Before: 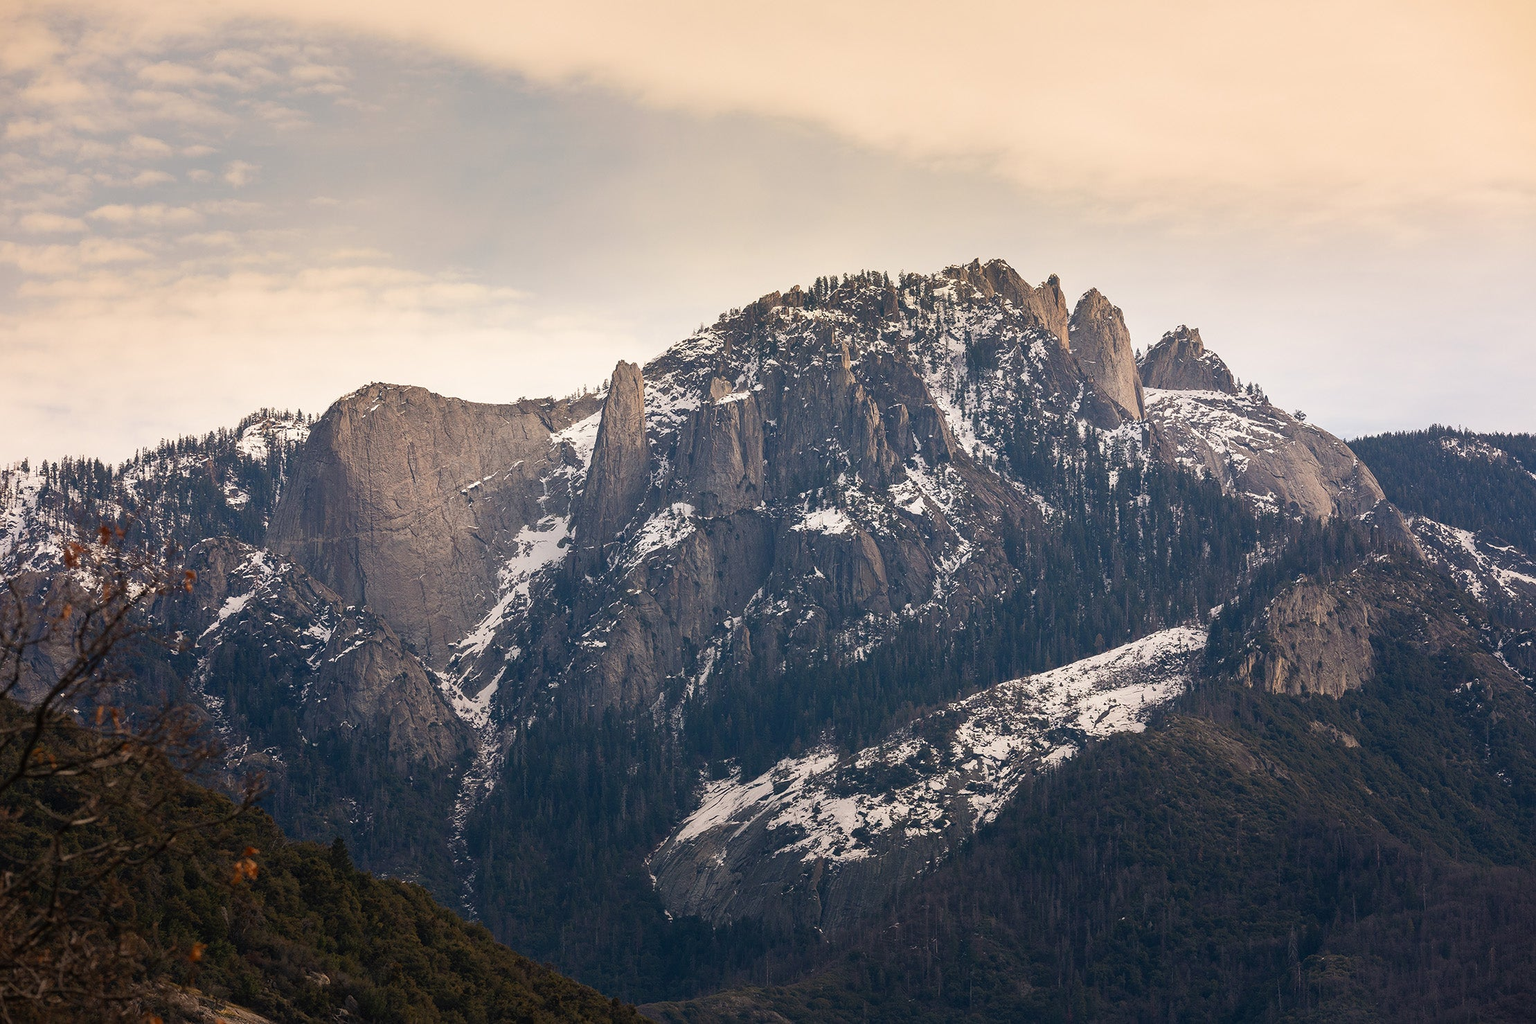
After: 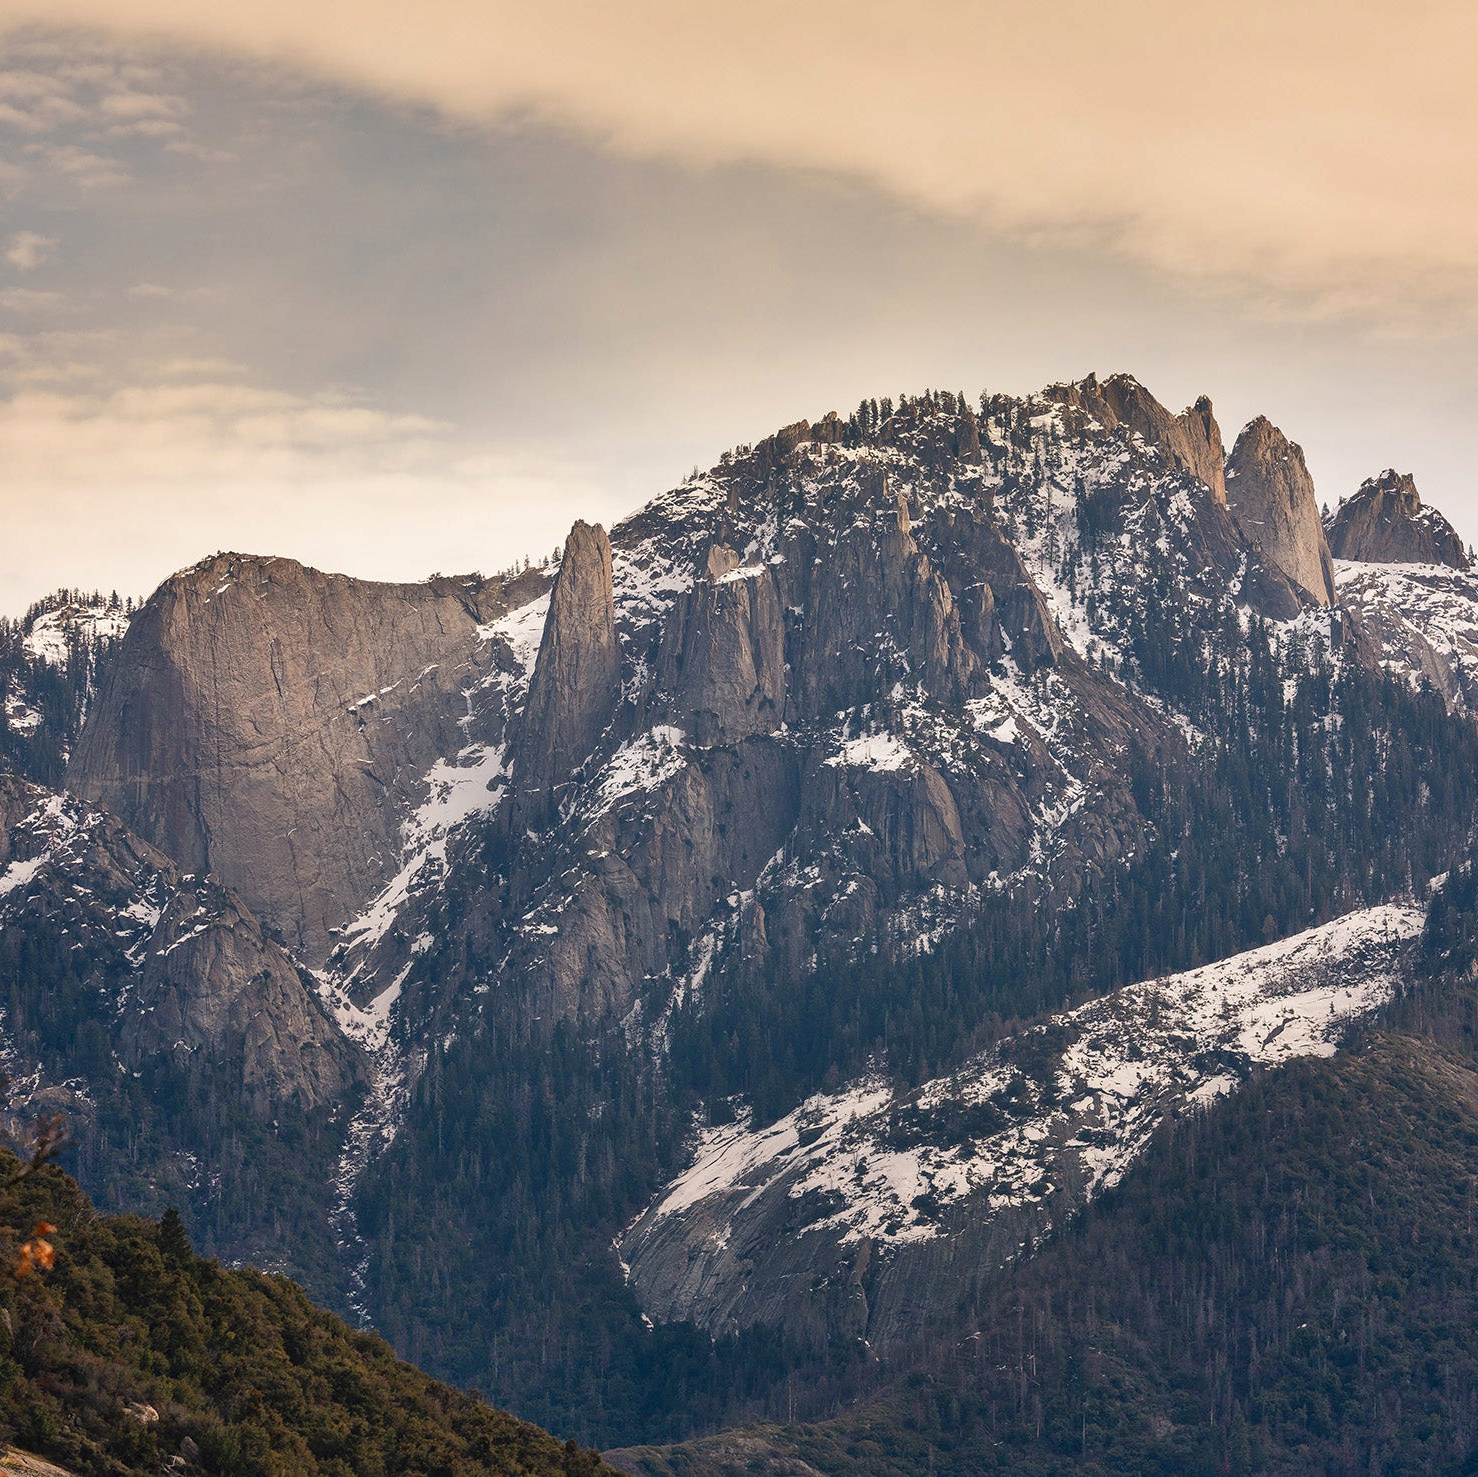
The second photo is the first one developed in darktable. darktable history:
shadows and highlights: soften with gaussian
crop and rotate: left 14.36%, right 18.961%
